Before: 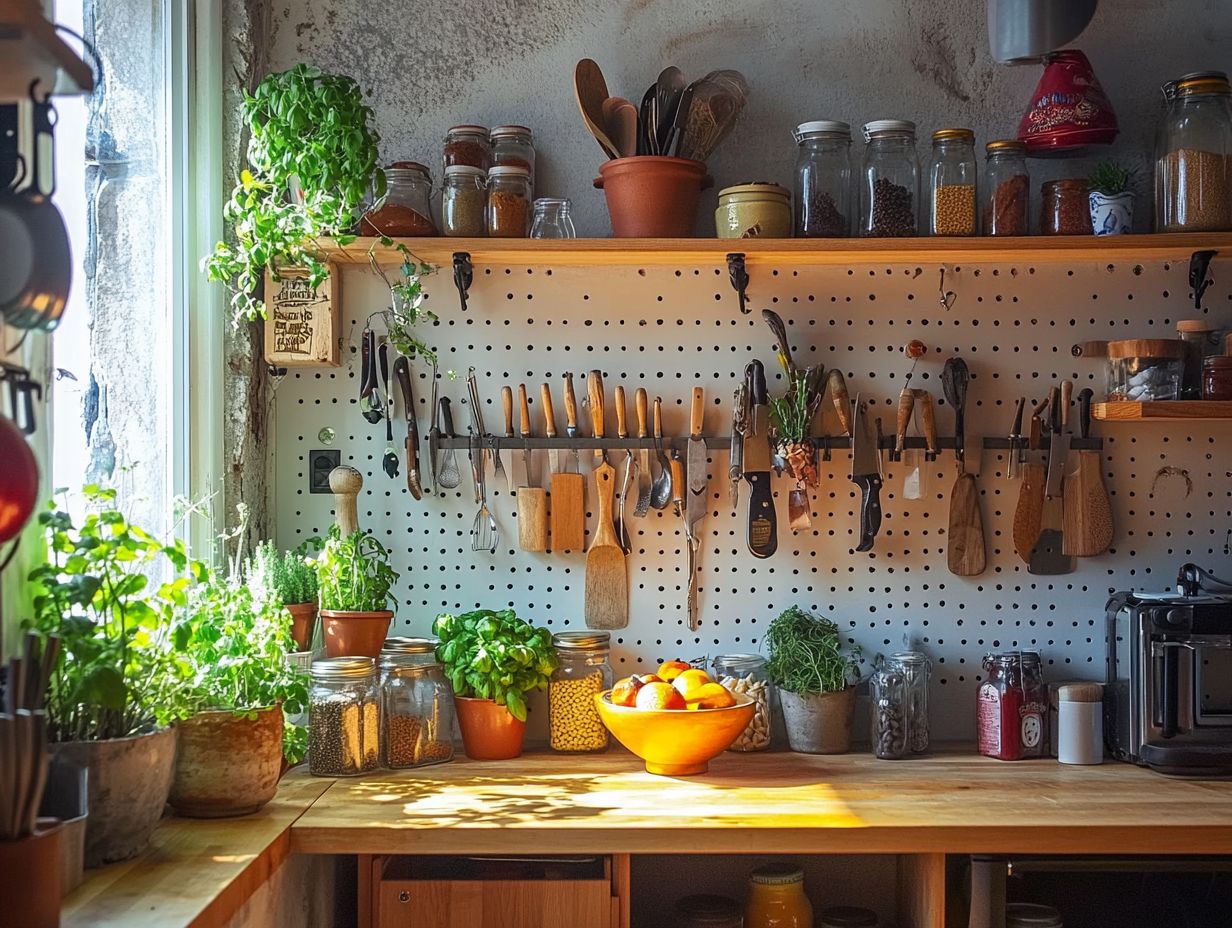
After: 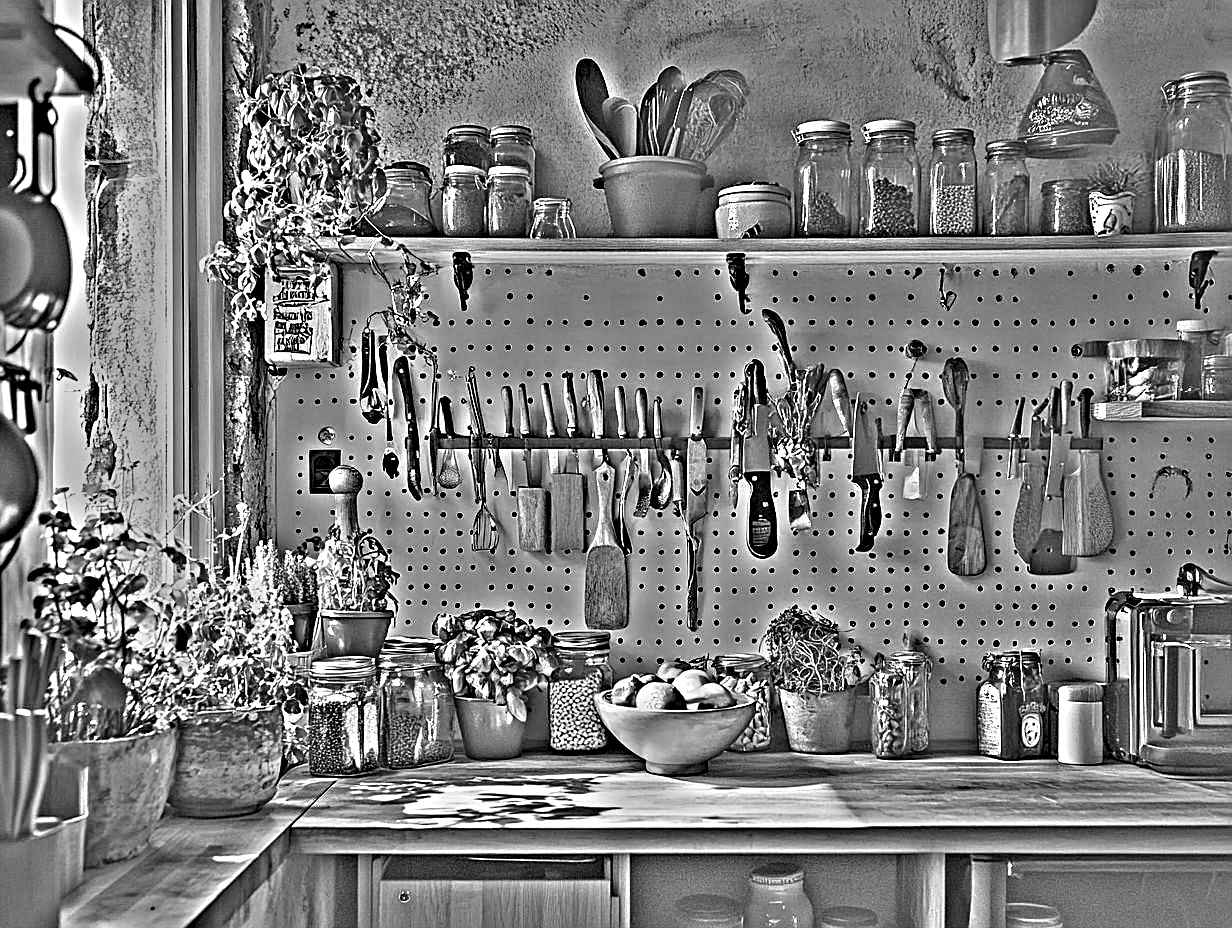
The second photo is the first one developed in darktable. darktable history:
highpass: on, module defaults
exposure: black level correction 0, exposure 1 EV, compensate exposure bias true, compensate highlight preservation false
tone equalizer: -8 EV -0.002 EV, -7 EV 0.005 EV, -6 EV -0.009 EV, -5 EV 0.011 EV, -4 EV -0.012 EV, -3 EV 0.007 EV, -2 EV -0.062 EV, -1 EV -0.293 EV, +0 EV -0.582 EV, smoothing diameter 2%, edges refinement/feathering 20, mask exposure compensation -1.57 EV, filter diffusion 5
sharpen: on, module defaults
